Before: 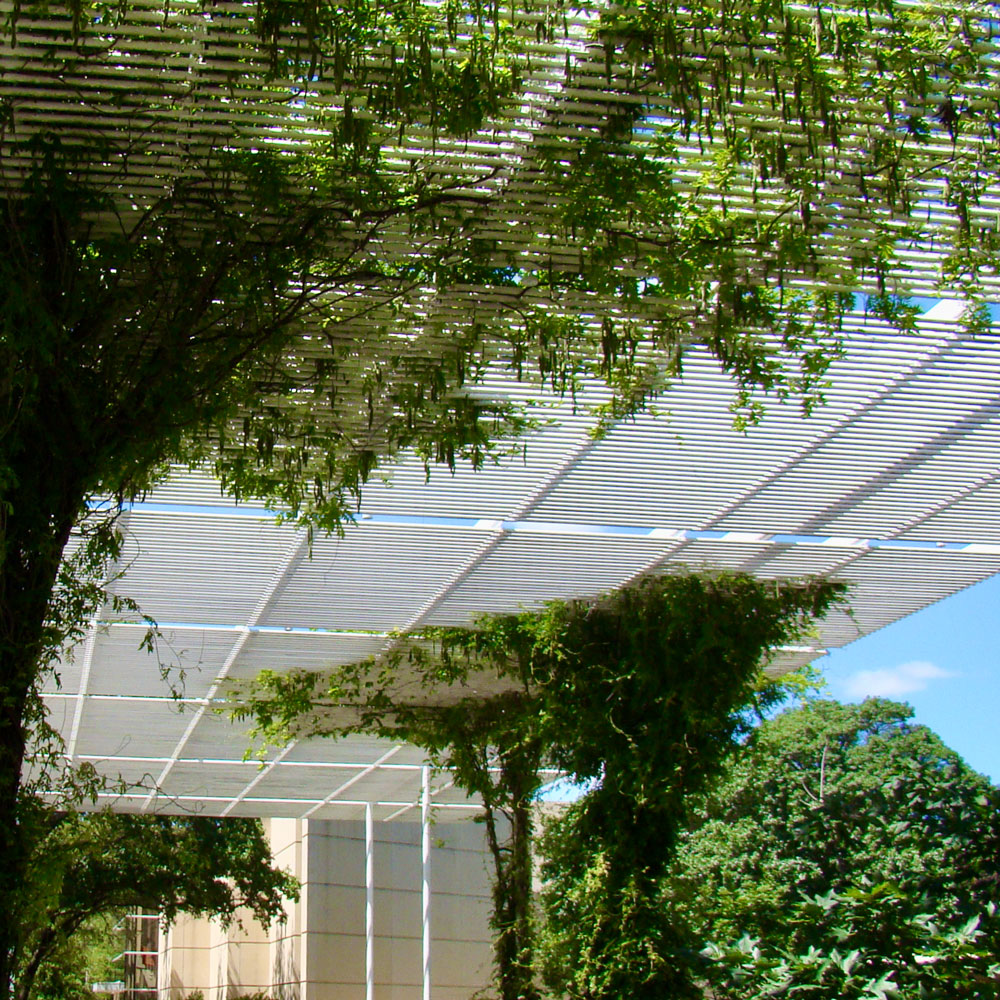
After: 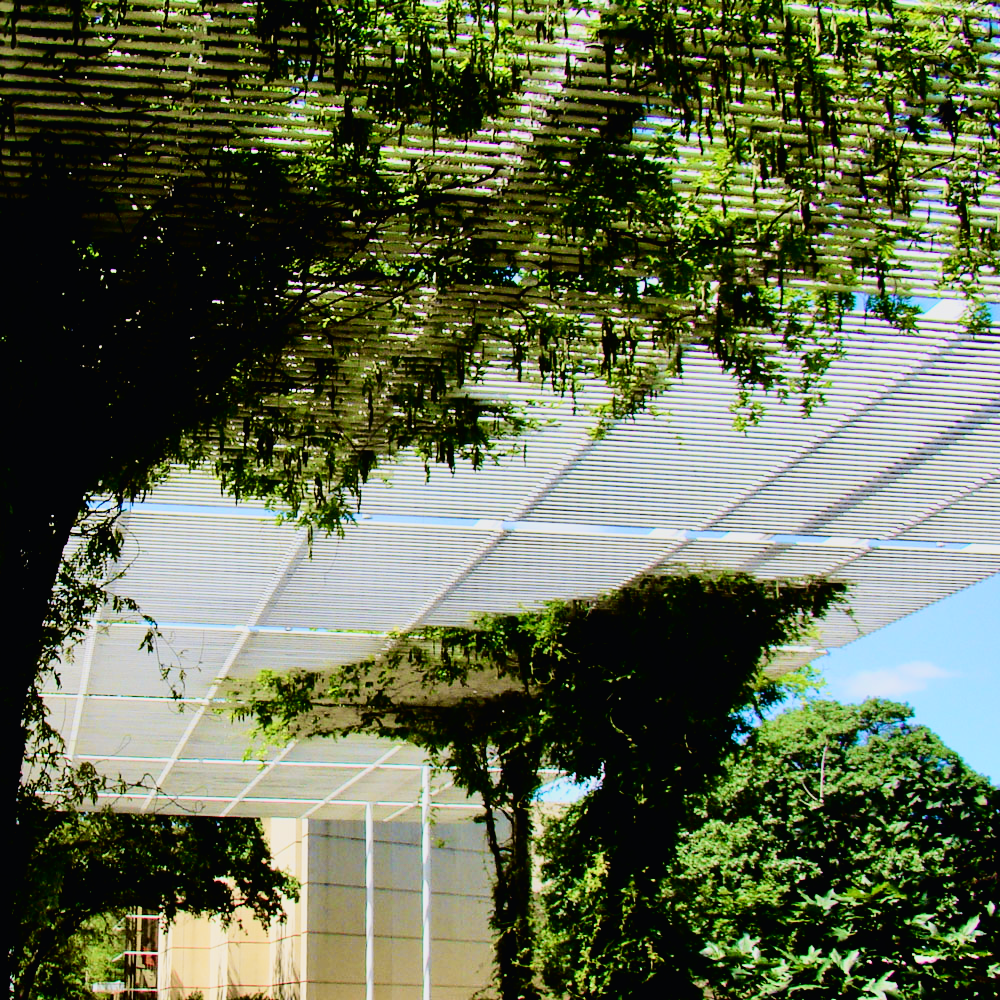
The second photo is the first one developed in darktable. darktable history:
filmic rgb: black relative exposure -5 EV, hardness 2.88, contrast 1.3, highlights saturation mix -30%
tone curve: curves: ch0 [(0, 0.01) (0.133, 0.057) (0.338, 0.327) (0.494, 0.55) (0.726, 0.807) (1, 1)]; ch1 [(0, 0) (0.346, 0.324) (0.45, 0.431) (0.5, 0.5) (0.522, 0.517) (0.543, 0.578) (1, 1)]; ch2 [(0, 0) (0.44, 0.424) (0.501, 0.499) (0.564, 0.611) (0.622, 0.667) (0.707, 0.746) (1, 1)], color space Lab, independent channels, preserve colors none
